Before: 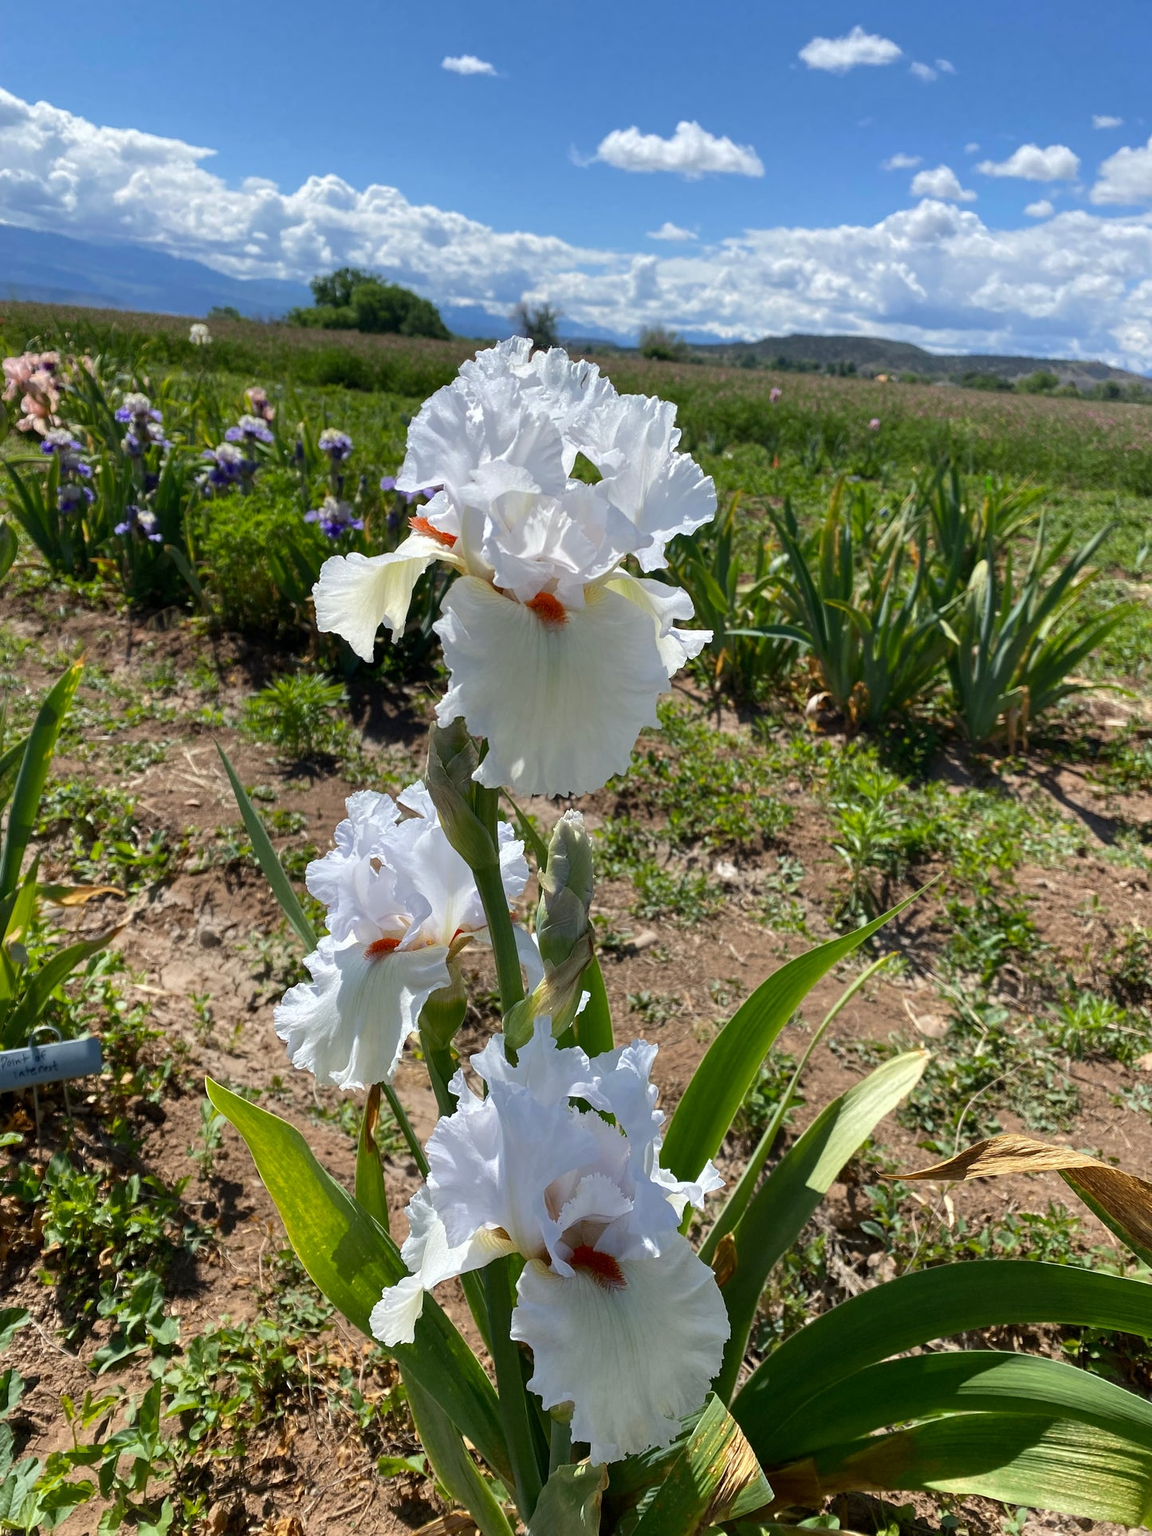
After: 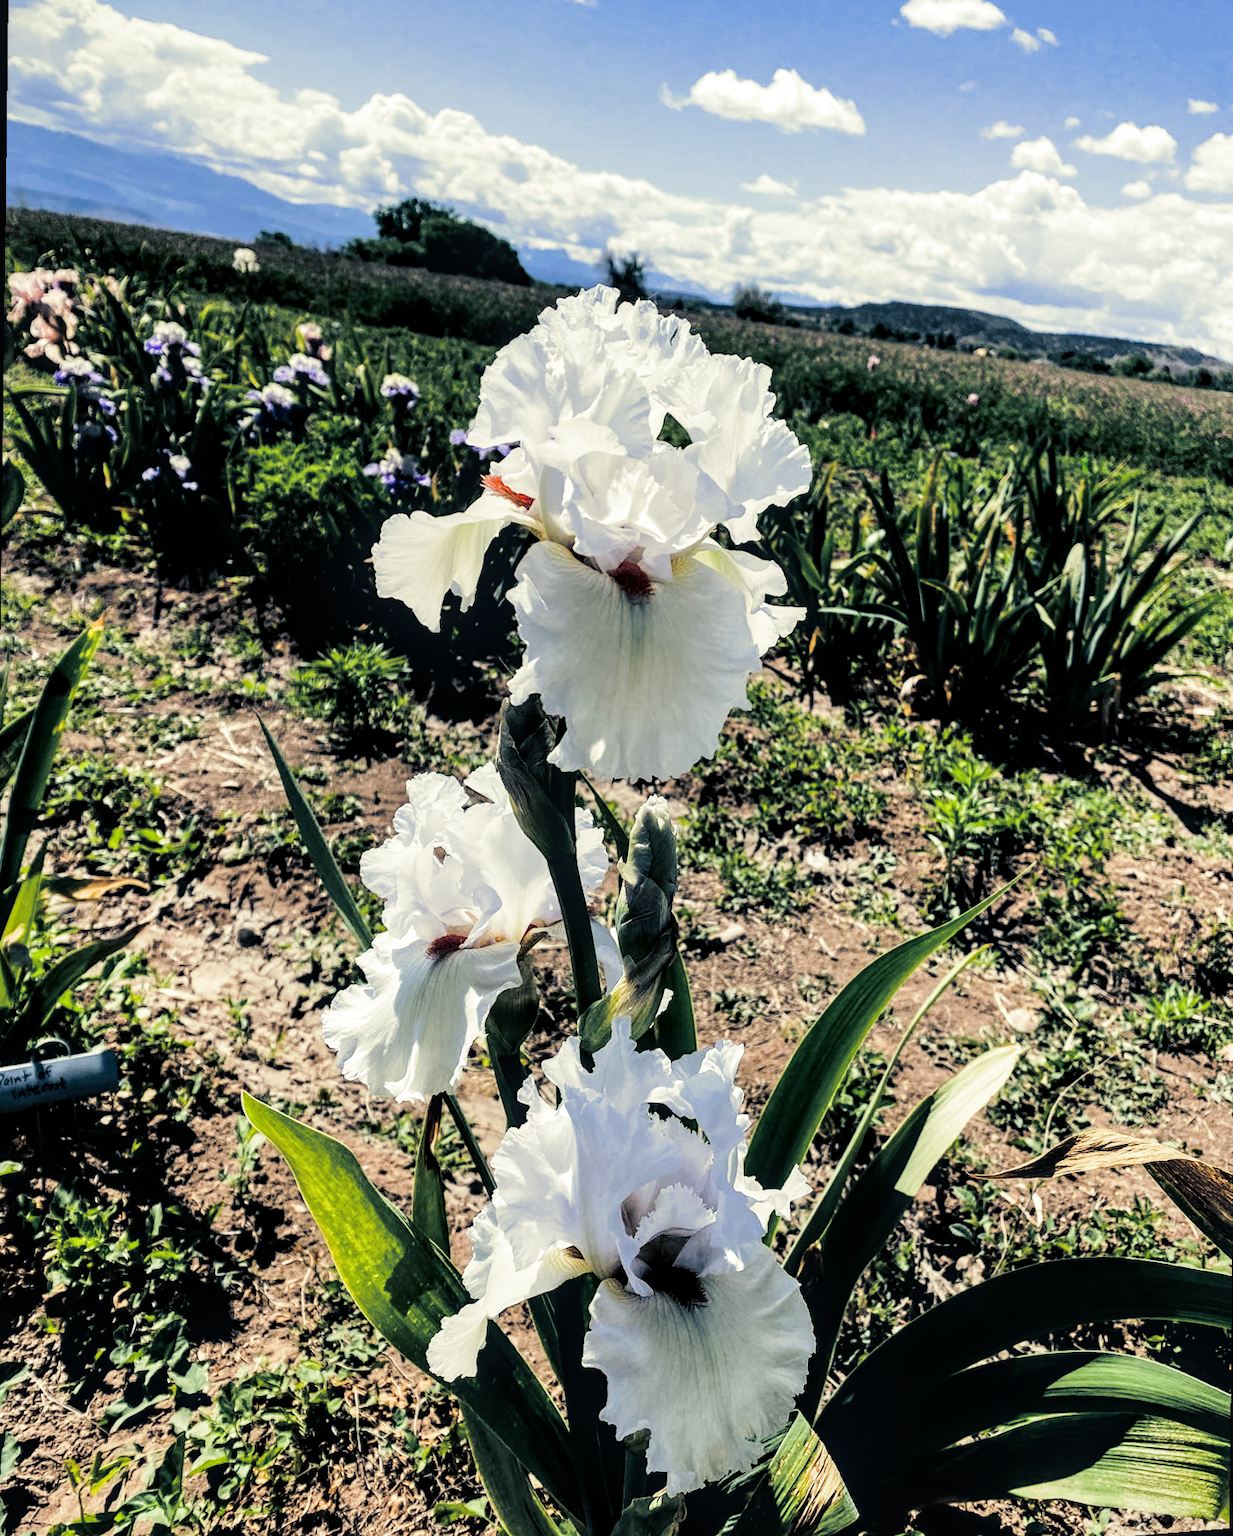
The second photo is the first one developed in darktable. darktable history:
rotate and perspective: rotation 0.679°, lens shift (horizontal) 0.136, crop left 0.009, crop right 0.991, crop top 0.078, crop bottom 0.95
tone equalizer: -8 EV -1.08 EV, -7 EV -1.01 EV, -6 EV -0.867 EV, -5 EV -0.578 EV, -3 EV 0.578 EV, -2 EV 0.867 EV, -1 EV 1.01 EV, +0 EV 1.08 EV, edges refinement/feathering 500, mask exposure compensation -1.57 EV, preserve details no
split-toning: shadows › hue 216°, shadows › saturation 1, highlights › hue 57.6°, balance -33.4
filmic rgb: black relative exposure -5 EV, hardness 2.88, contrast 1.3, highlights saturation mix -30%
local contrast: detail 130%
exposure: compensate highlight preservation false
